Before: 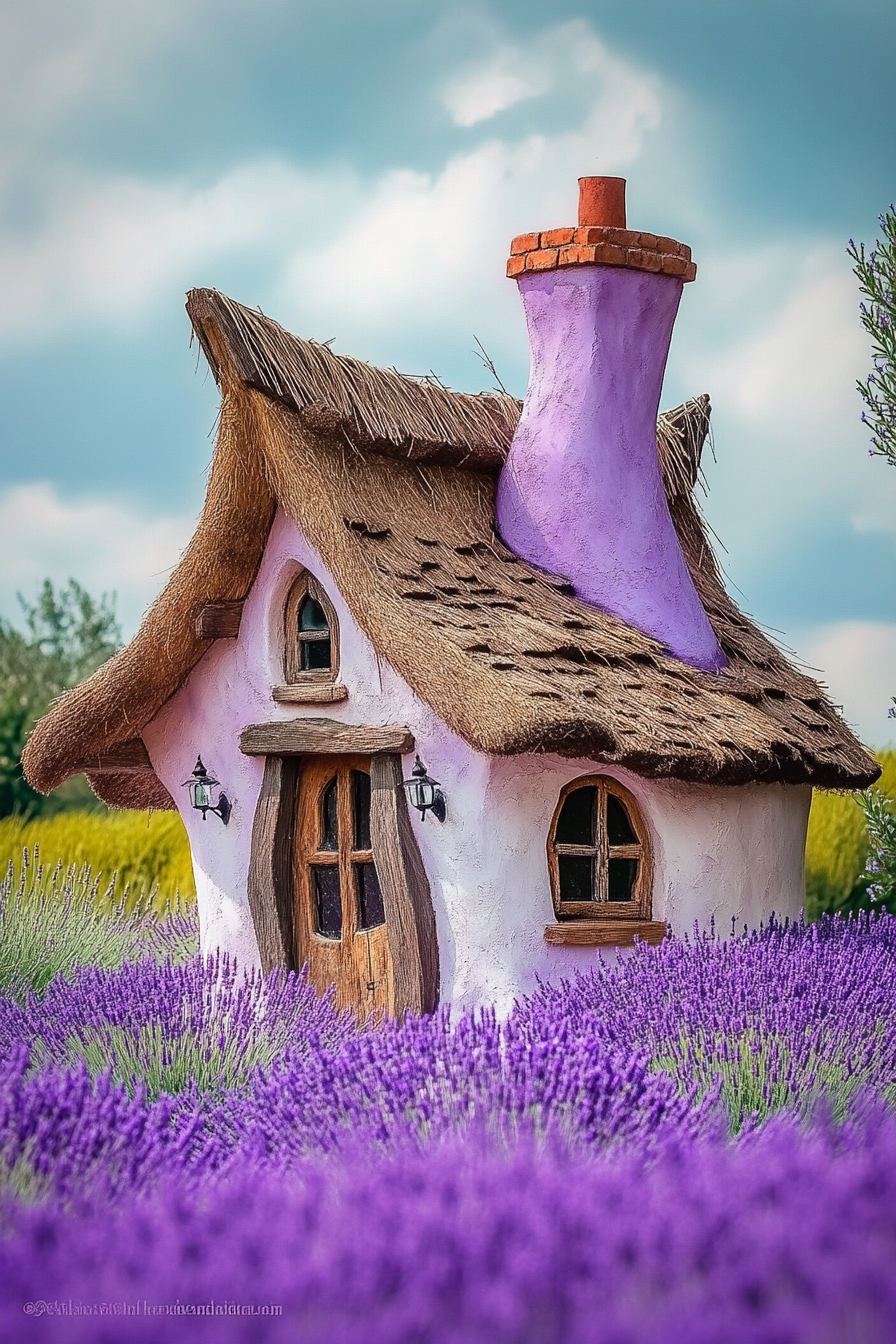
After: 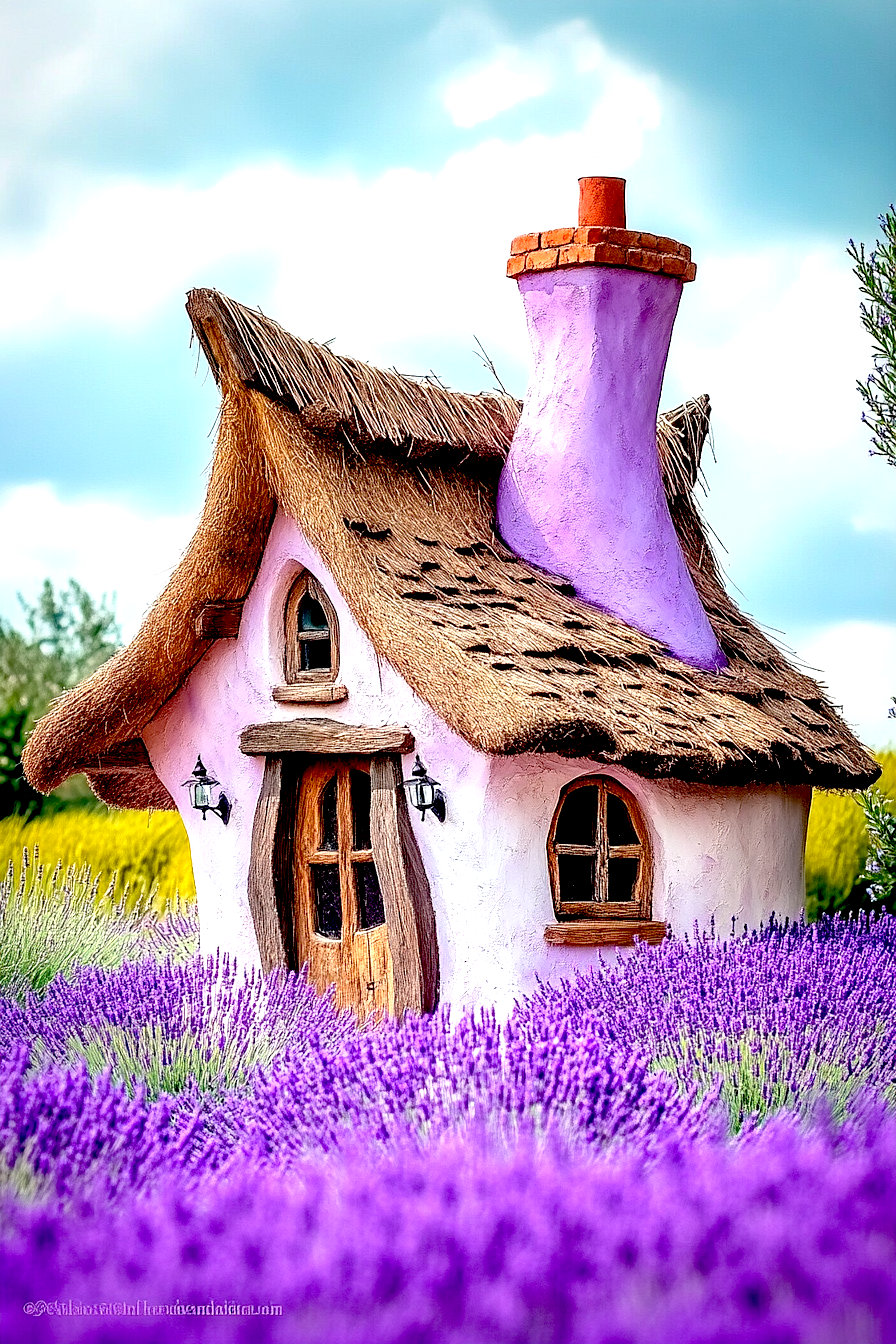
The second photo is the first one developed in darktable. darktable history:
exposure: black level correction 0.034, exposure 0.904 EV, compensate exposure bias true, compensate highlight preservation false
